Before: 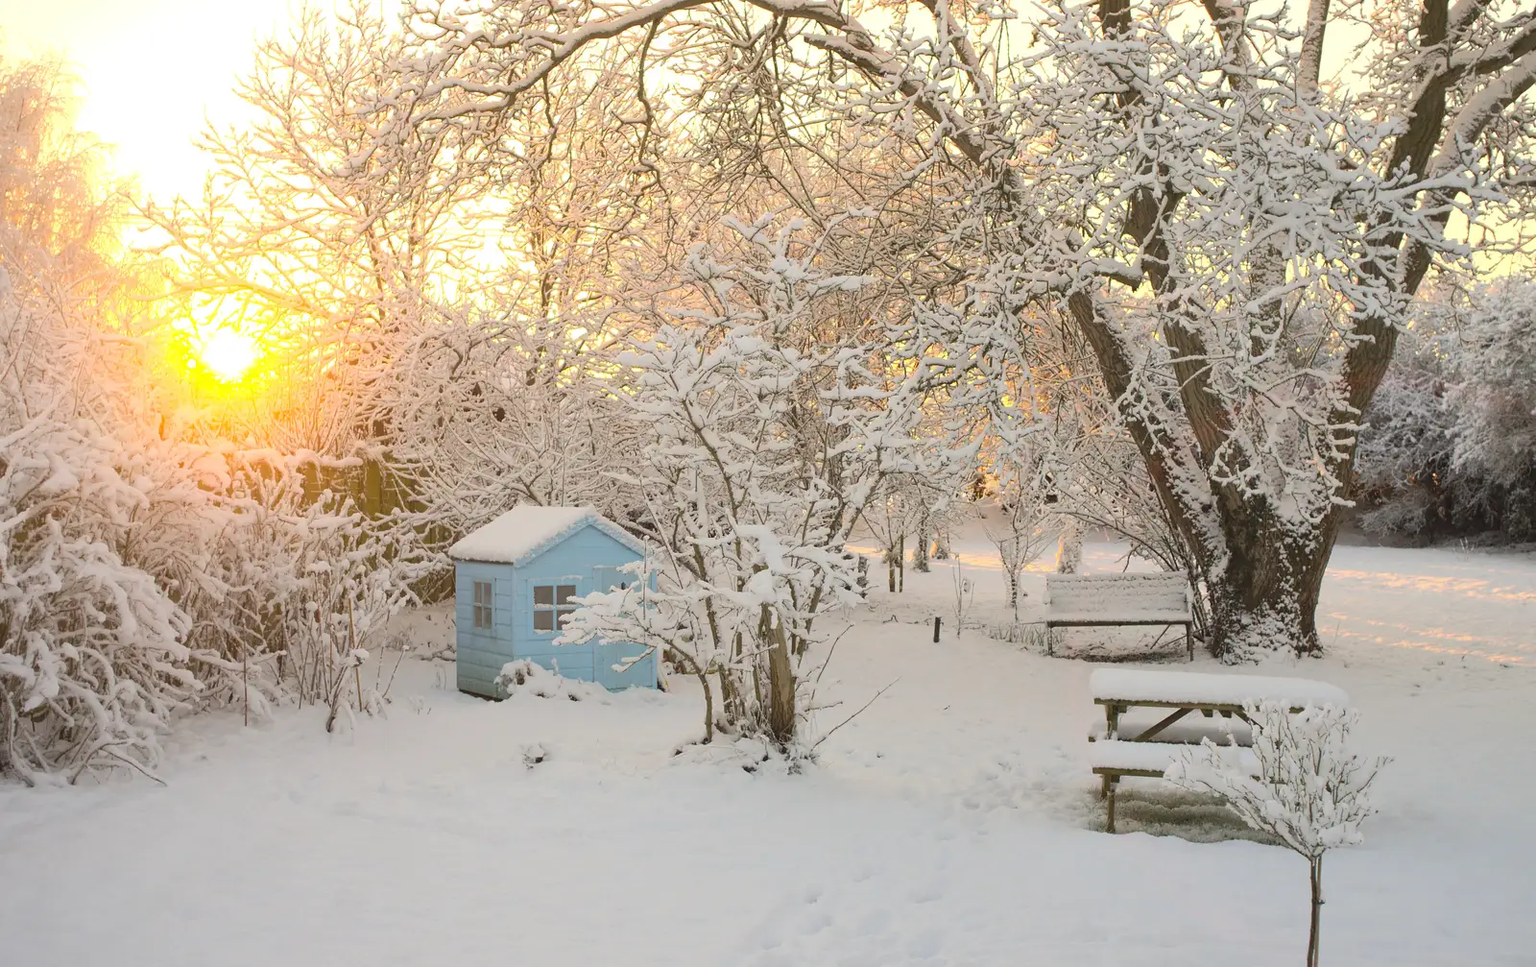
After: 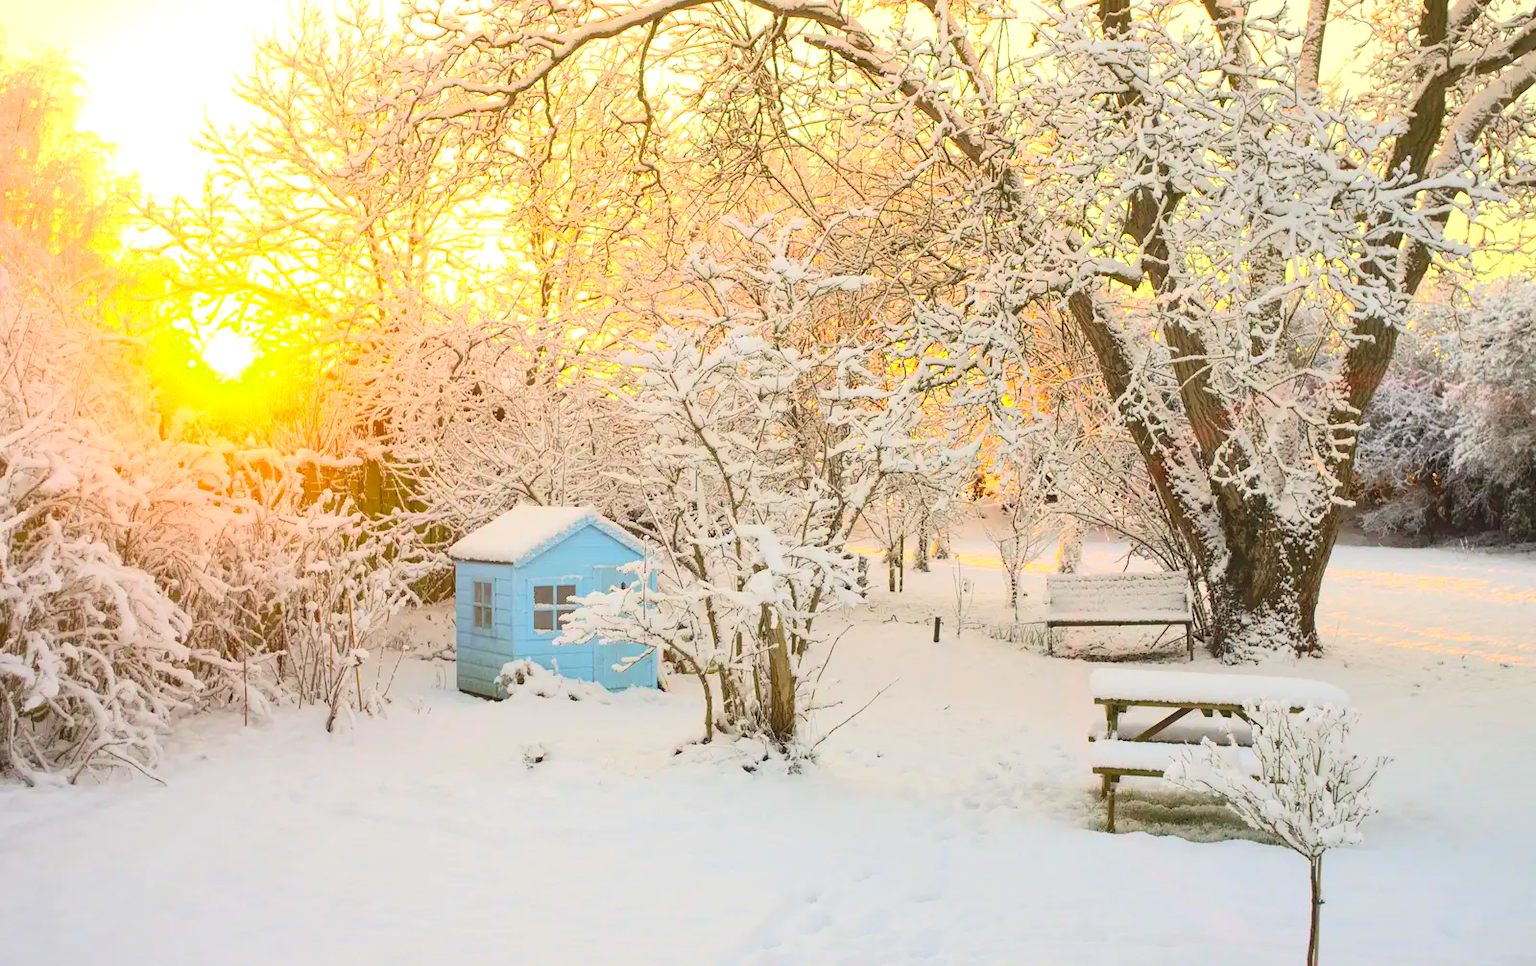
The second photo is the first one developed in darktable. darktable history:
local contrast: highlights 101%, shadows 99%, detail 119%, midtone range 0.2
contrast brightness saturation: contrast 0.202, brightness 0.191, saturation 0.801
